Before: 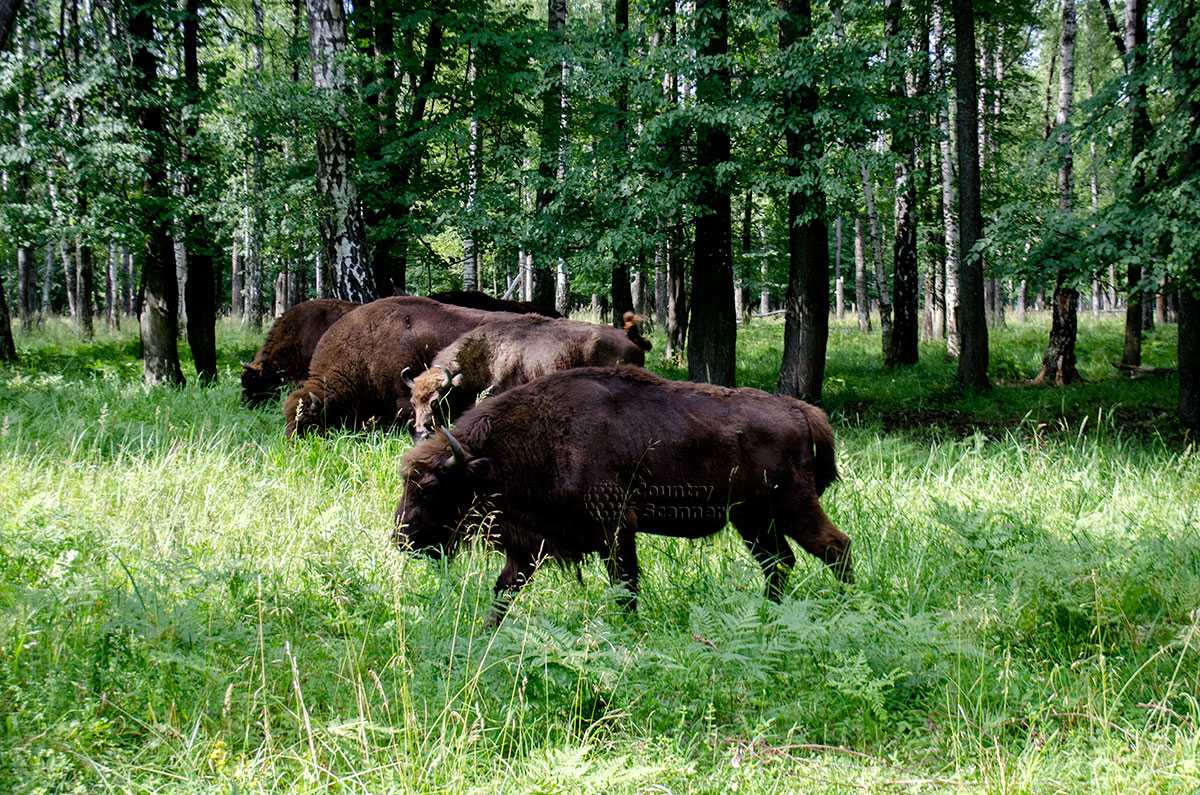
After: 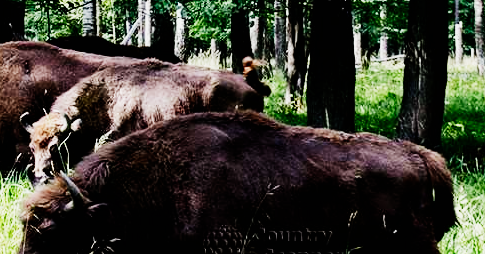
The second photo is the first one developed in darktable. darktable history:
sigmoid: contrast 1.8, skew -0.2, preserve hue 0%, red attenuation 0.1, red rotation 0.035, green attenuation 0.1, green rotation -0.017, blue attenuation 0.15, blue rotation -0.052, base primaries Rec2020
exposure: black level correction 0.001, exposure 0.5 EV, compensate exposure bias true, compensate highlight preservation false
tone equalizer: -8 EV -0.417 EV, -7 EV -0.389 EV, -6 EV -0.333 EV, -5 EV -0.222 EV, -3 EV 0.222 EV, -2 EV 0.333 EV, -1 EV 0.389 EV, +0 EV 0.417 EV, edges refinement/feathering 500, mask exposure compensation -1.57 EV, preserve details no
crop: left 31.751%, top 32.172%, right 27.8%, bottom 35.83%
